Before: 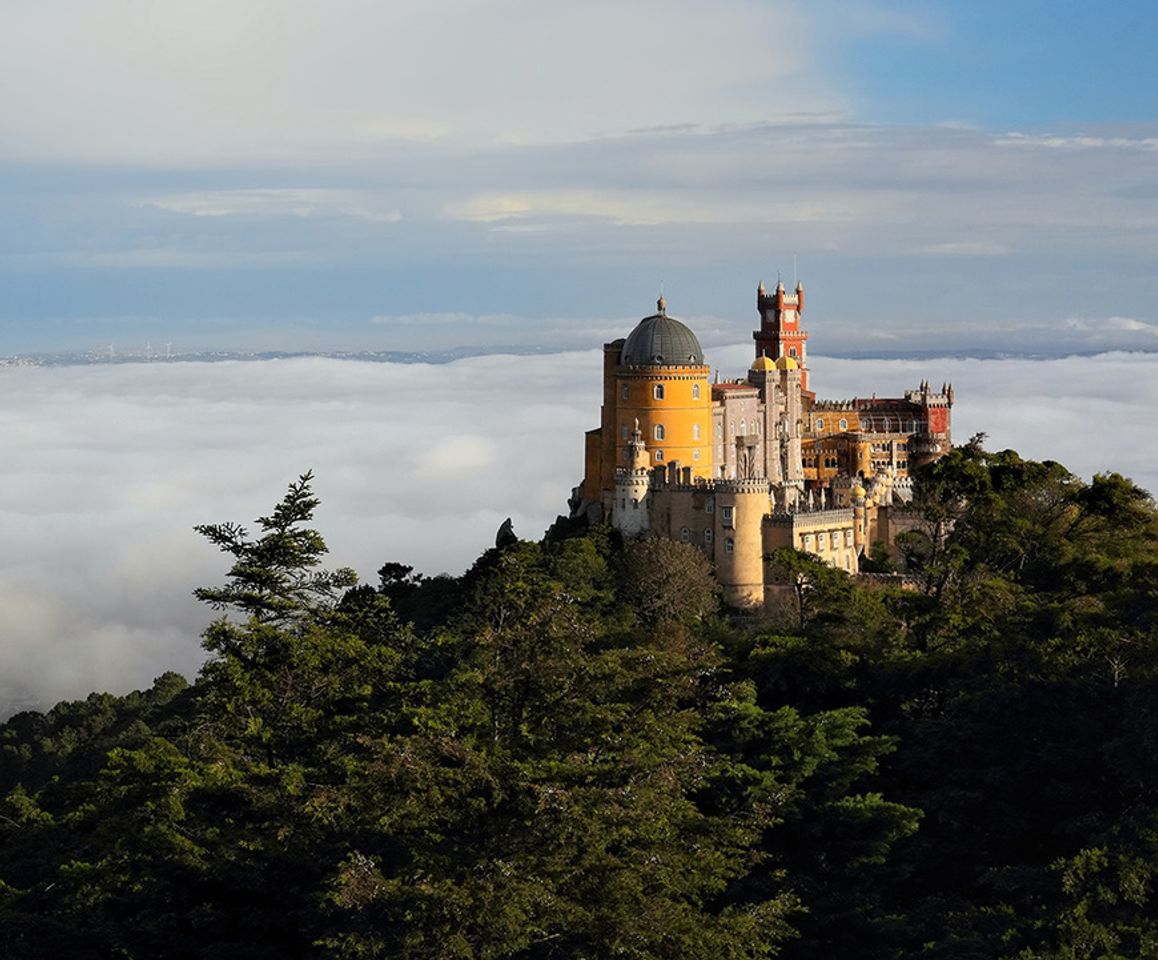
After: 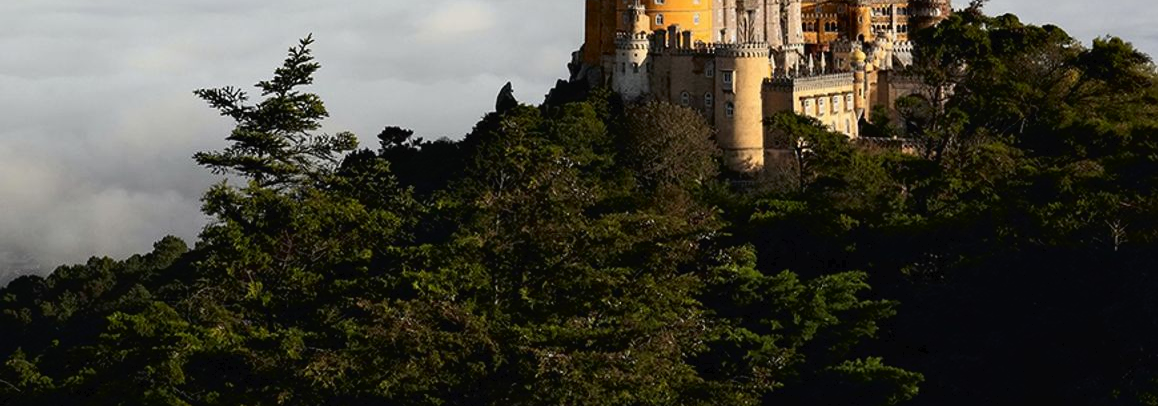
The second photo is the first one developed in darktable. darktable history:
crop: top 45.44%, bottom 12.187%
tone curve: curves: ch0 [(0, 0) (0.003, 0.019) (0.011, 0.019) (0.025, 0.022) (0.044, 0.026) (0.069, 0.032) (0.1, 0.052) (0.136, 0.081) (0.177, 0.123) (0.224, 0.17) (0.277, 0.219) (0.335, 0.276) (0.399, 0.344) (0.468, 0.421) (0.543, 0.508) (0.623, 0.604) (0.709, 0.705) (0.801, 0.797) (0.898, 0.894) (1, 1)], color space Lab, independent channels, preserve colors none
